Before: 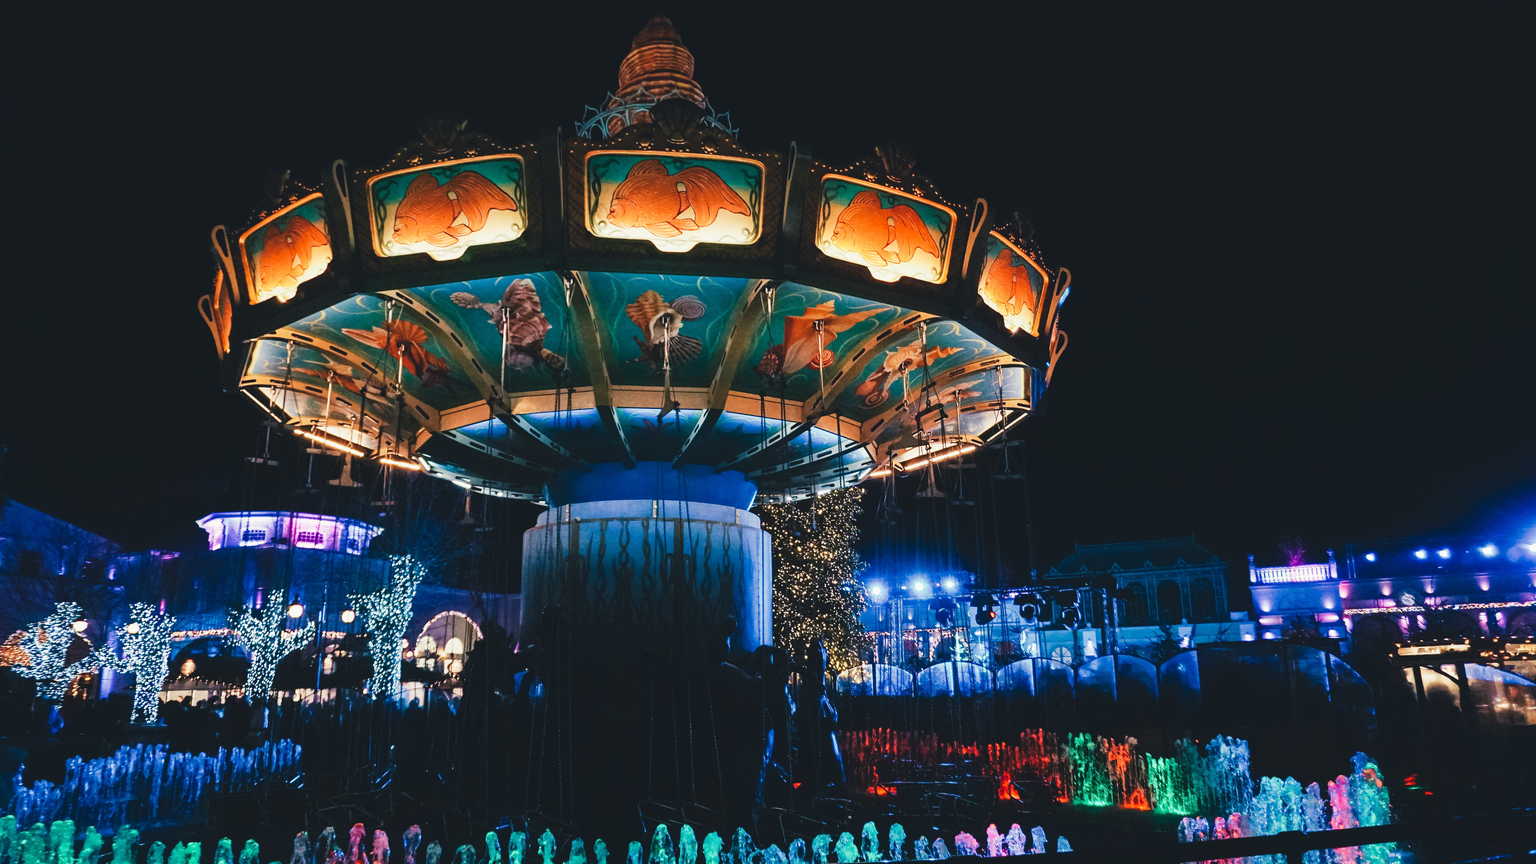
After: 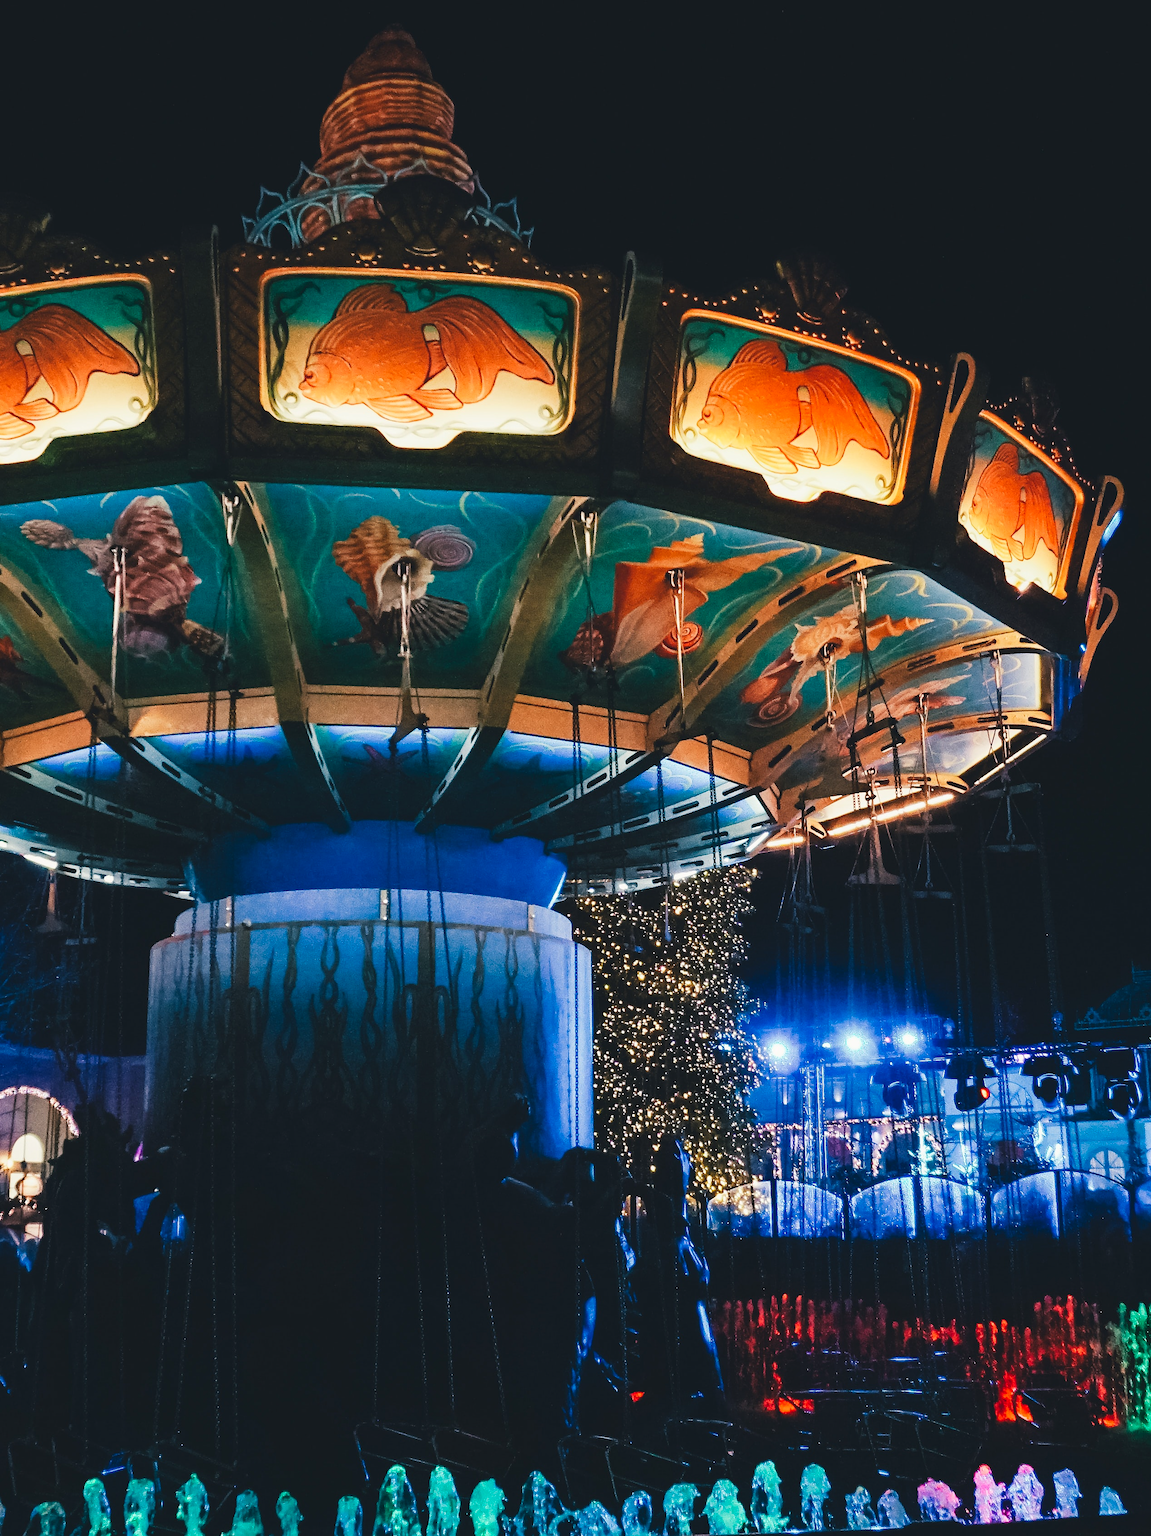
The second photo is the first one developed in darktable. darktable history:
contrast brightness saturation: contrast 0.04, saturation 0.07
crop: left 28.583%, right 29.231%
